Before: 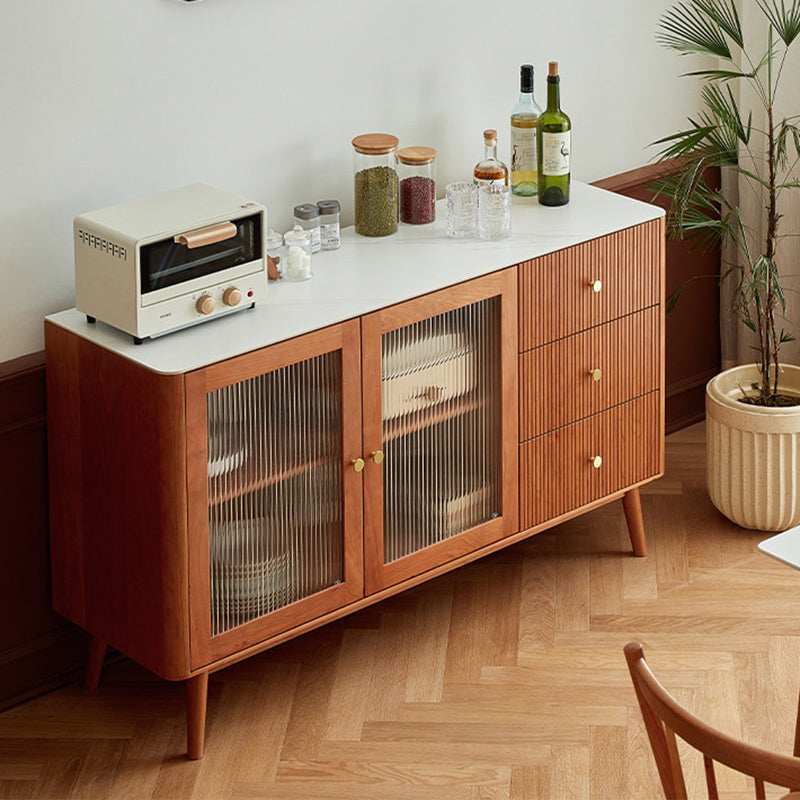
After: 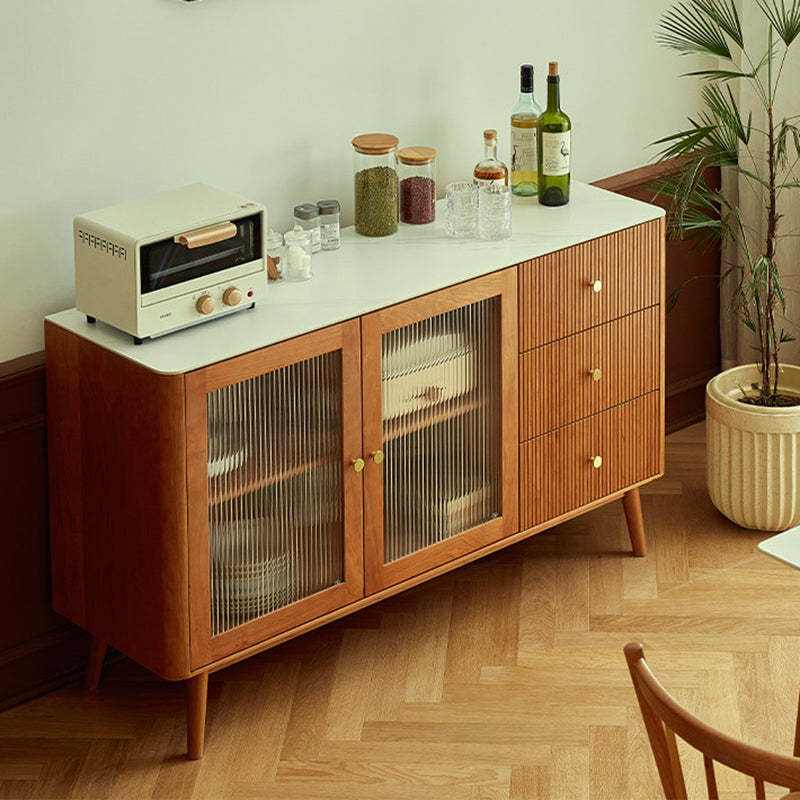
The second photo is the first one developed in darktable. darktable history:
color correction: highlights a* -5.75, highlights b* 11.36
